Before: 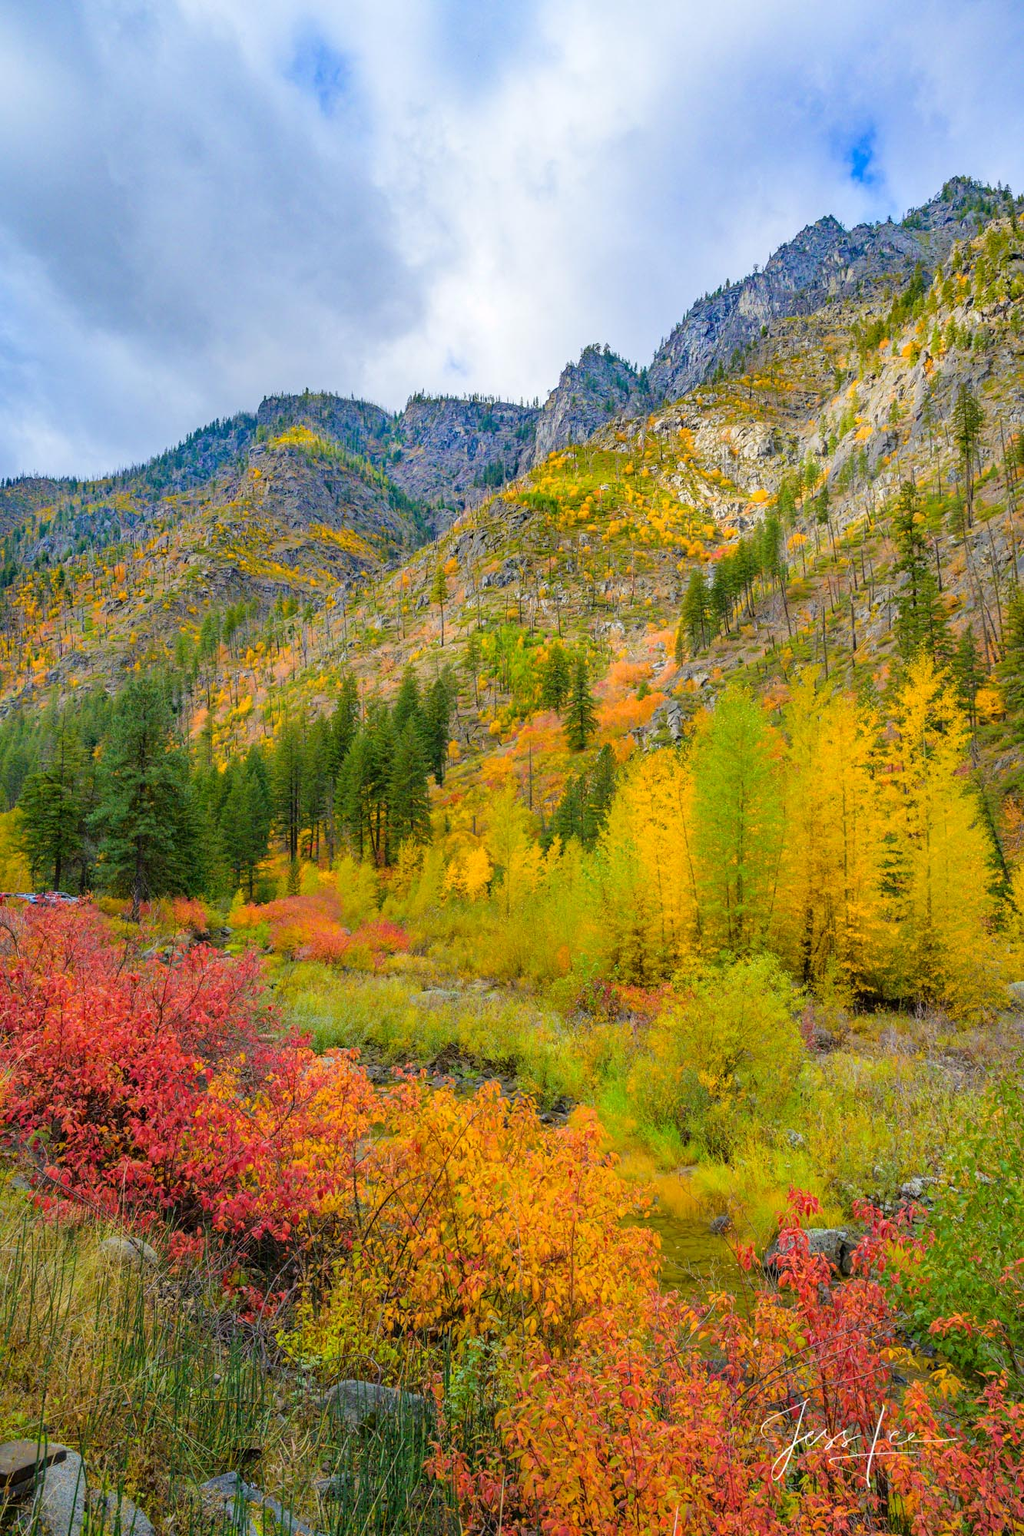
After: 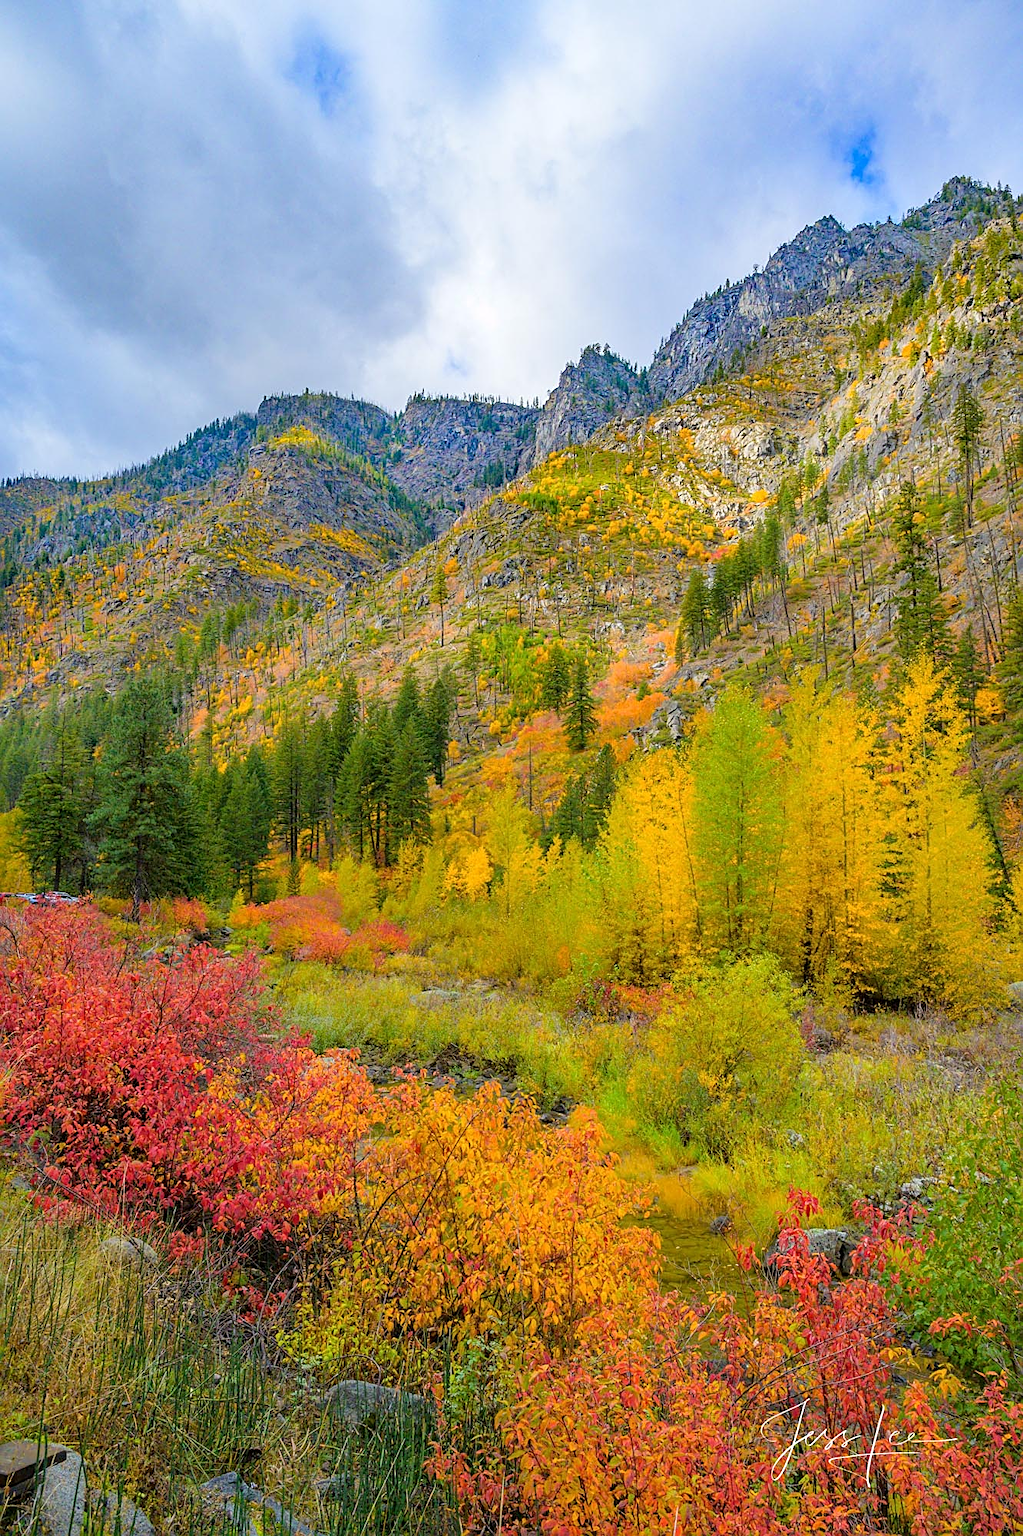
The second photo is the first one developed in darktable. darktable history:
sharpen: amount 0.545
